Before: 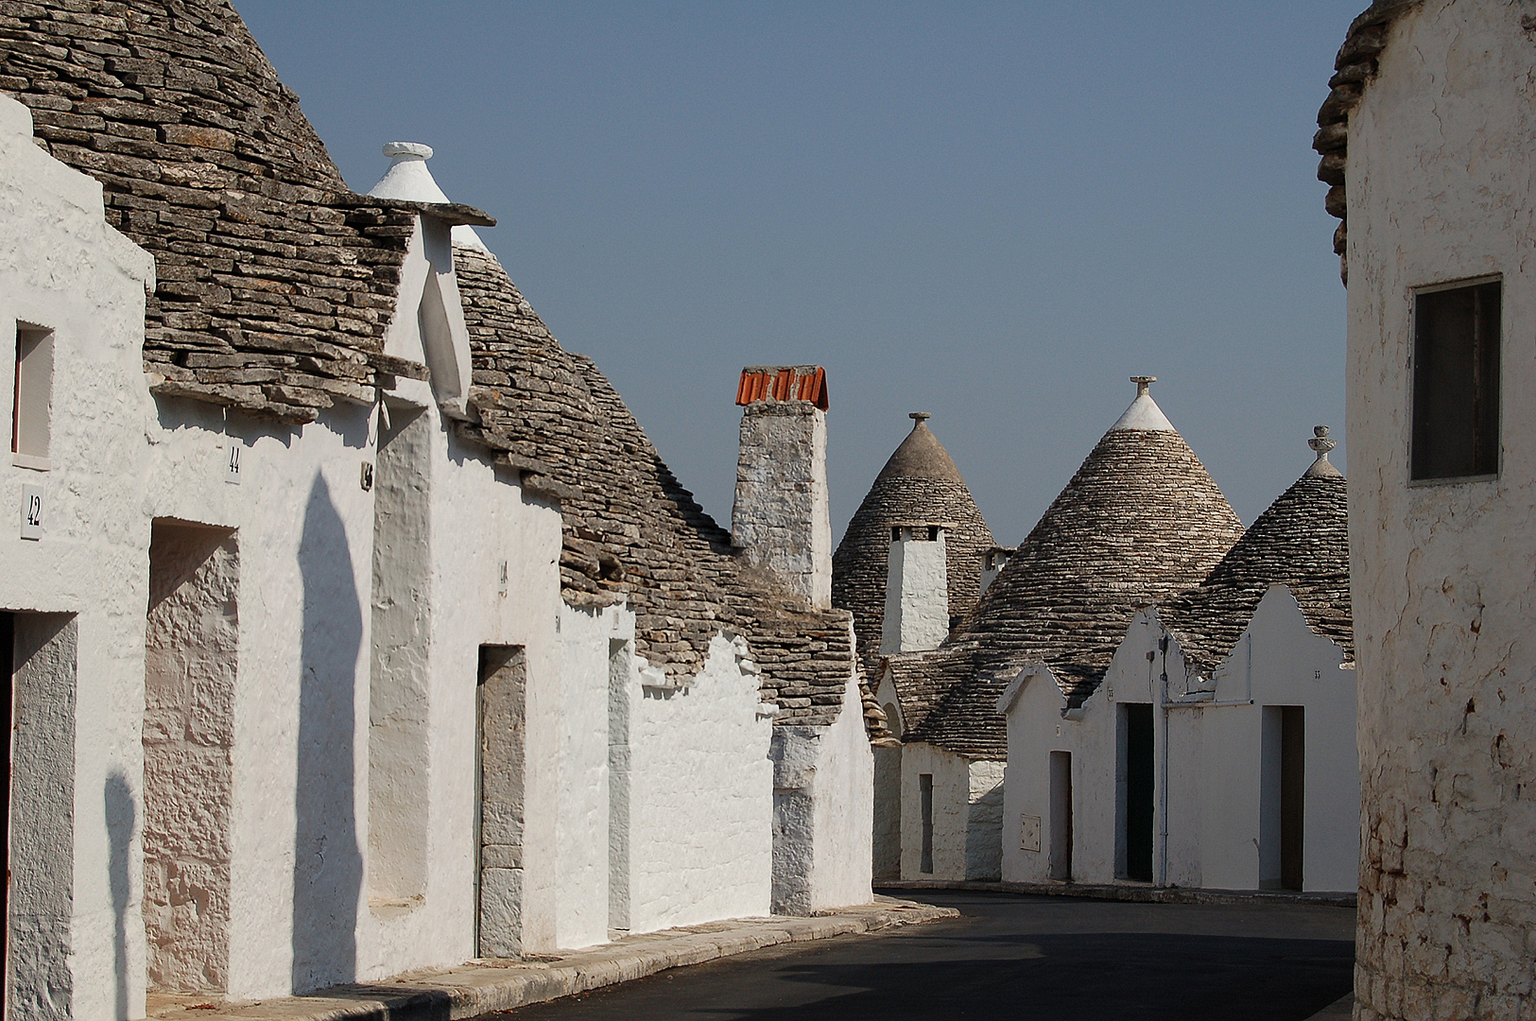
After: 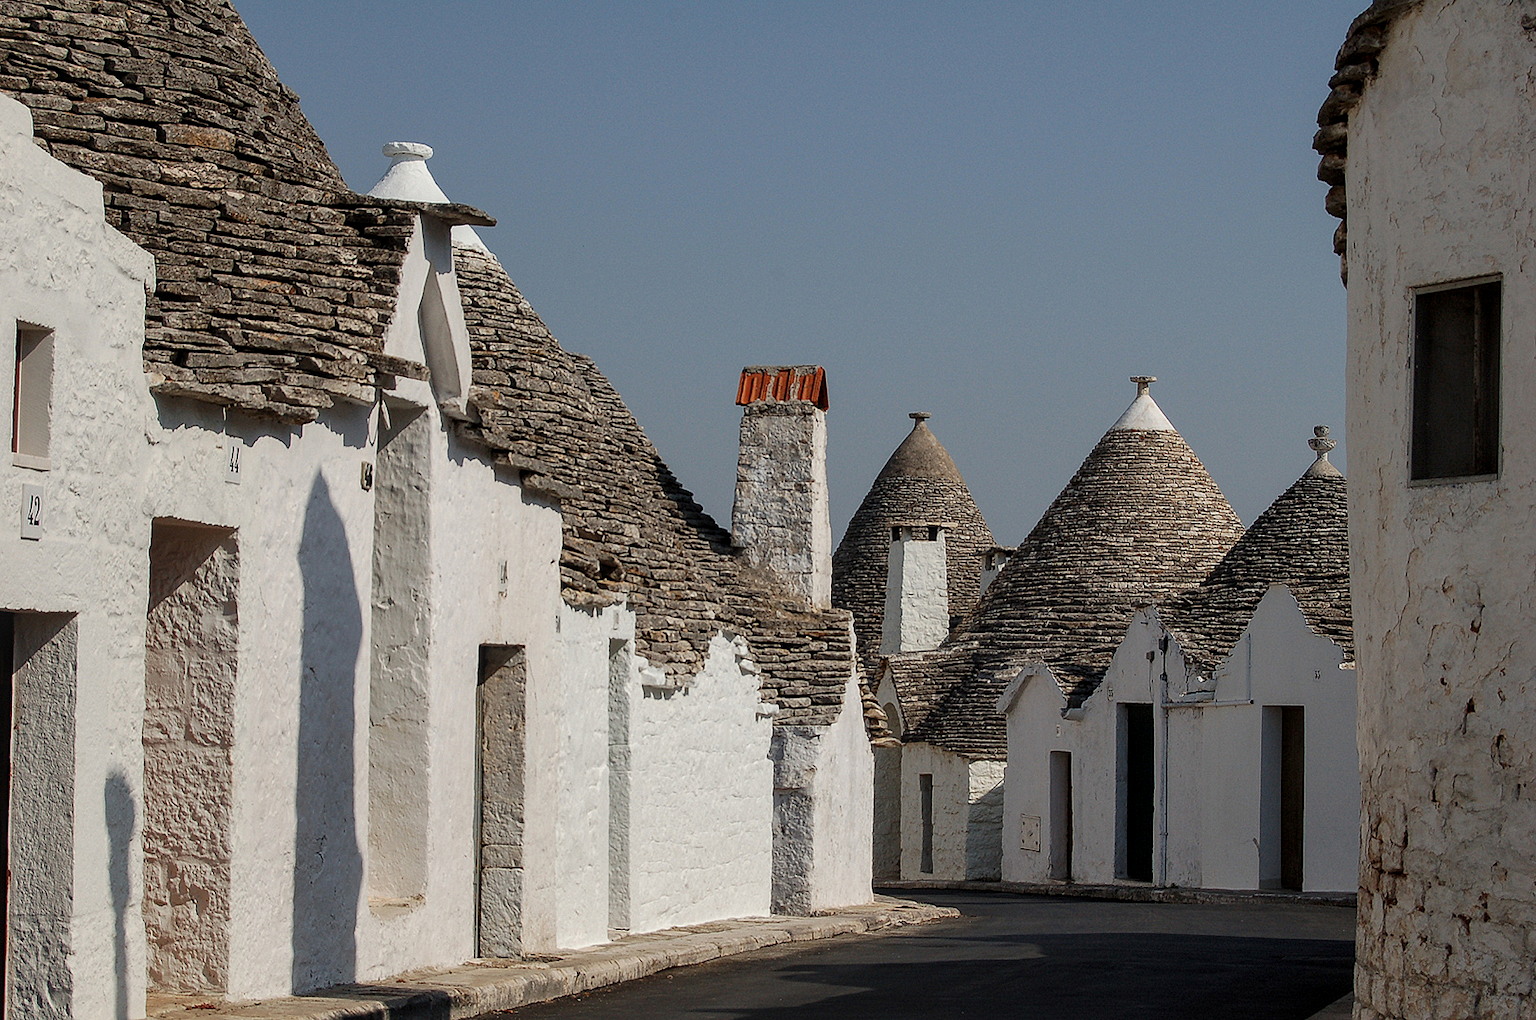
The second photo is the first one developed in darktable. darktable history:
local contrast: on, module defaults
shadows and highlights: radius 125.46, shadows 30.51, highlights -30.51, low approximation 0.01, soften with gaussian
